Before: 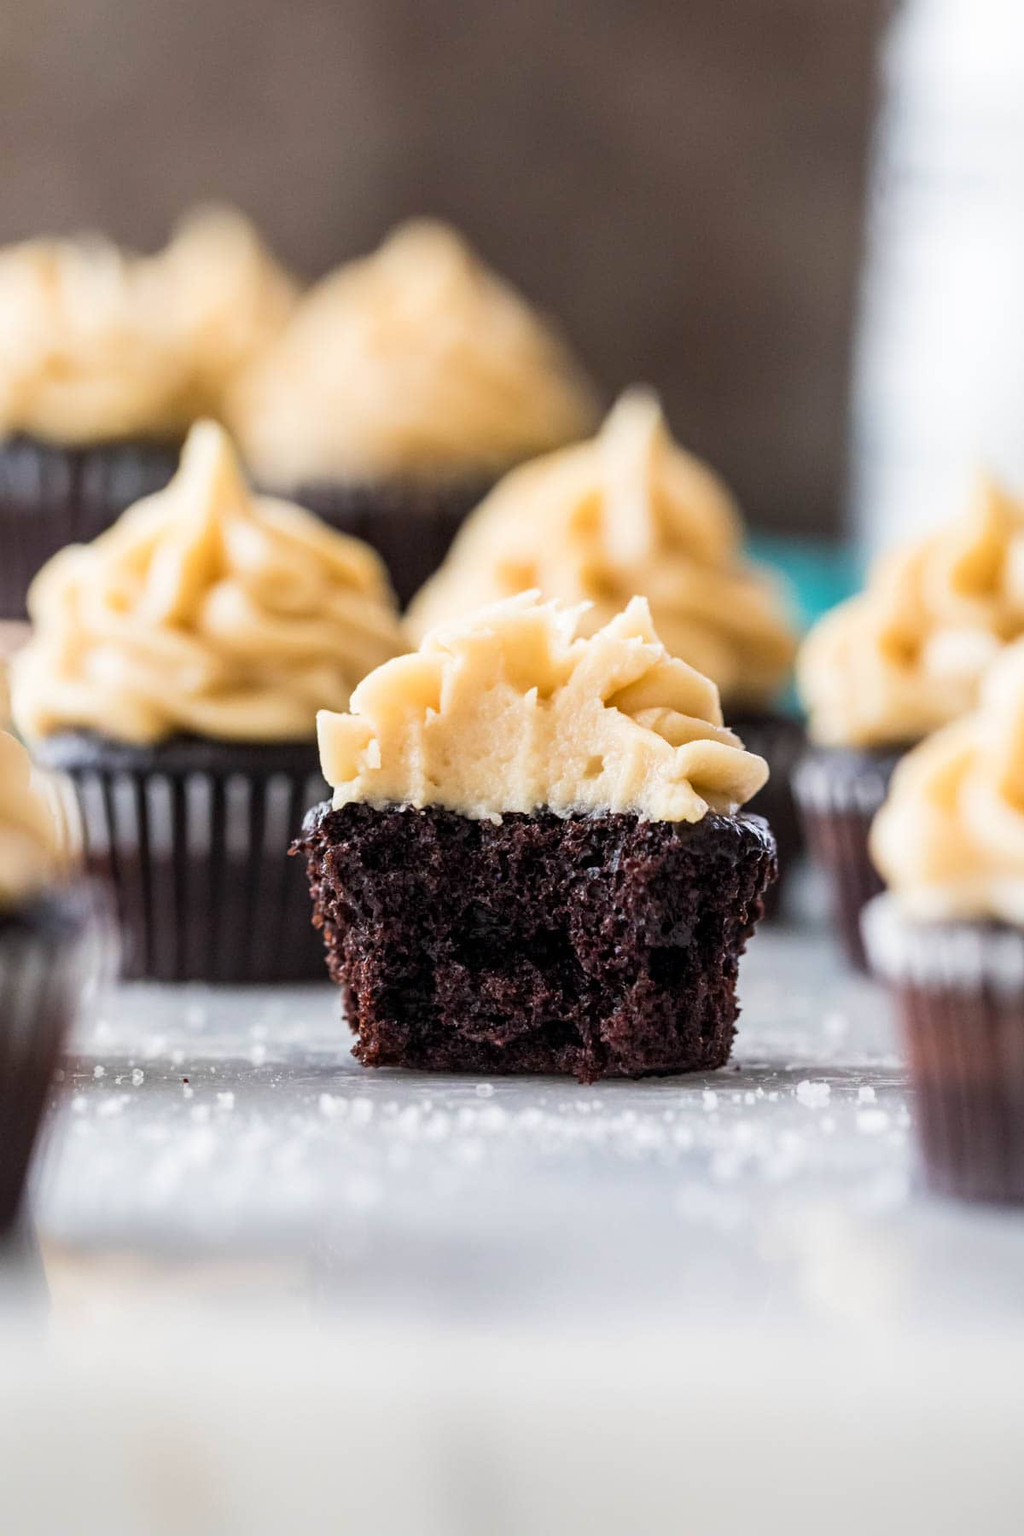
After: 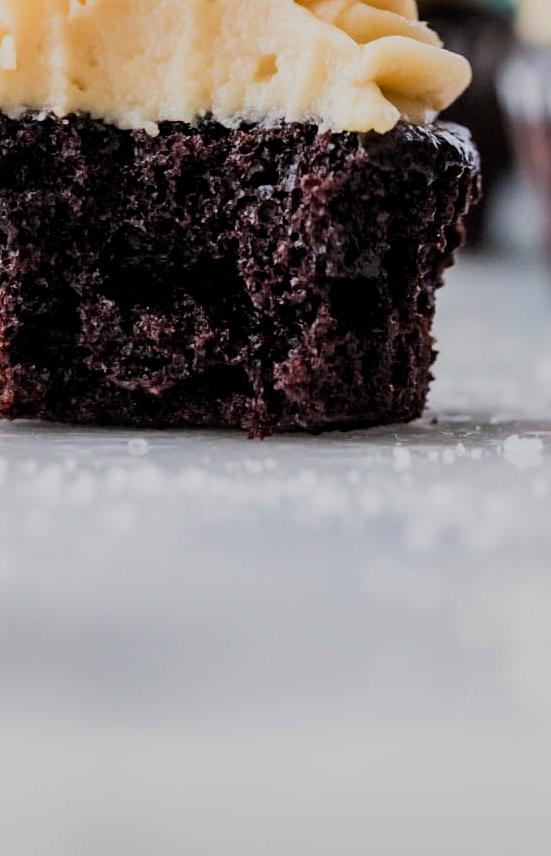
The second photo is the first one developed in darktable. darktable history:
shadows and highlights: shadows 37.35, highlights -27.23, shadows color adjustment 97.68%, soften with gaussian
contrast brightness saturation: contrast 0.039, saturation 0.07
filmic rgb: black relative exposure -7.65 EV, white relative exposure 4.56 EV, hardness 3.61
crop: left 35.844%, top 46.216%, right 18.209%, bottom 6.179%
